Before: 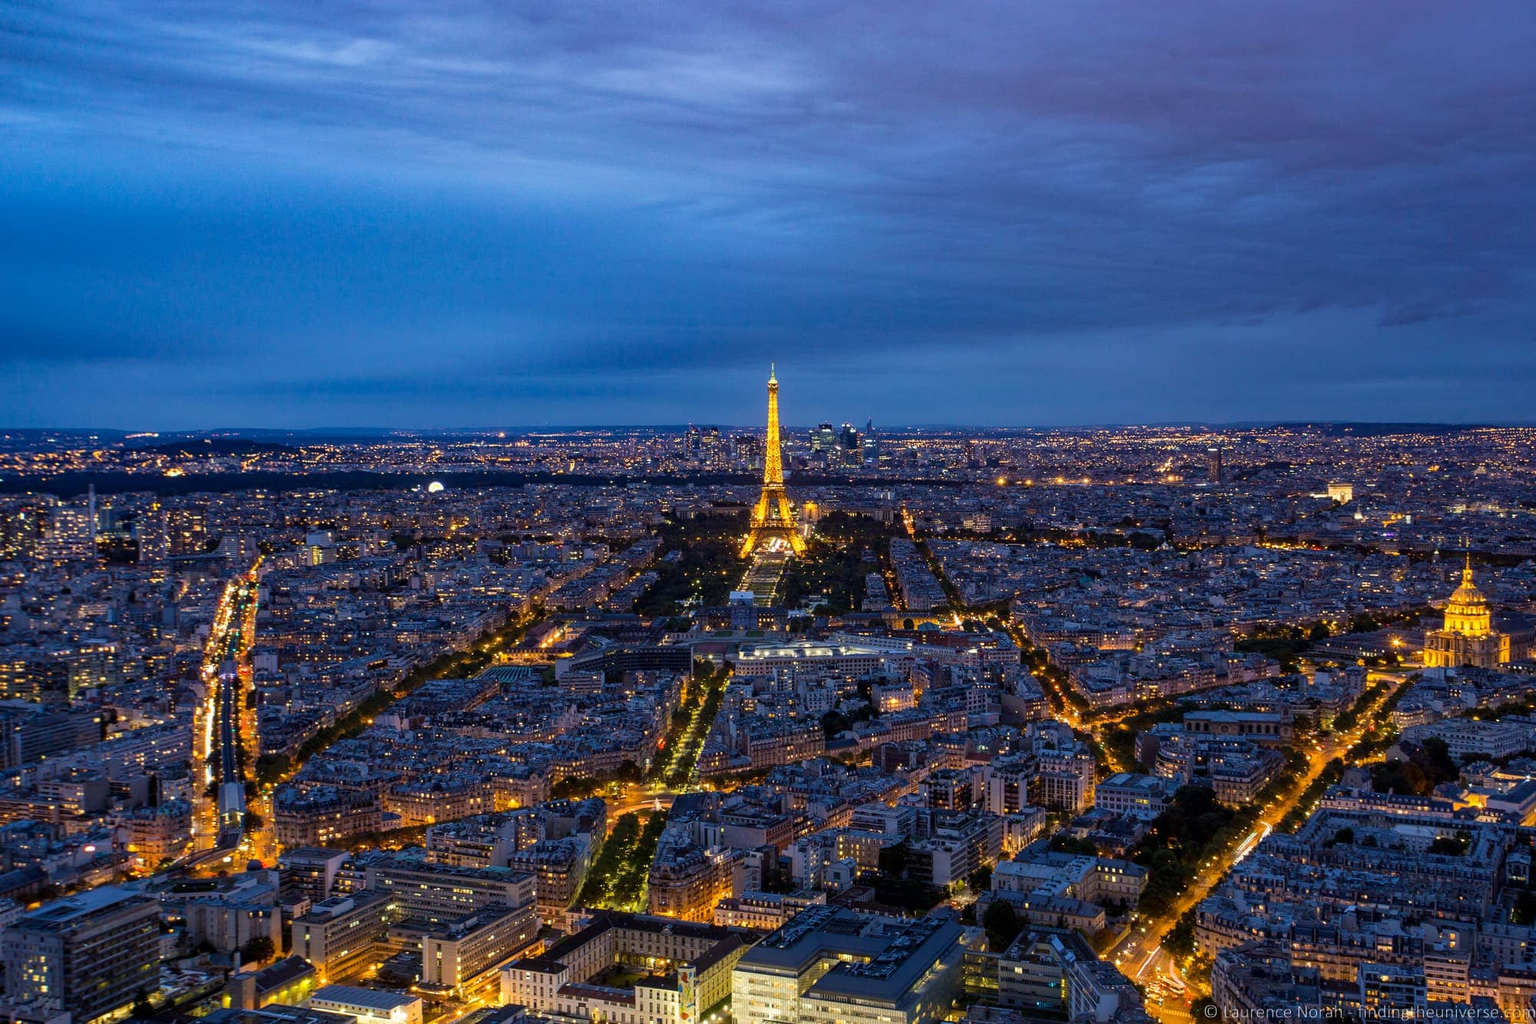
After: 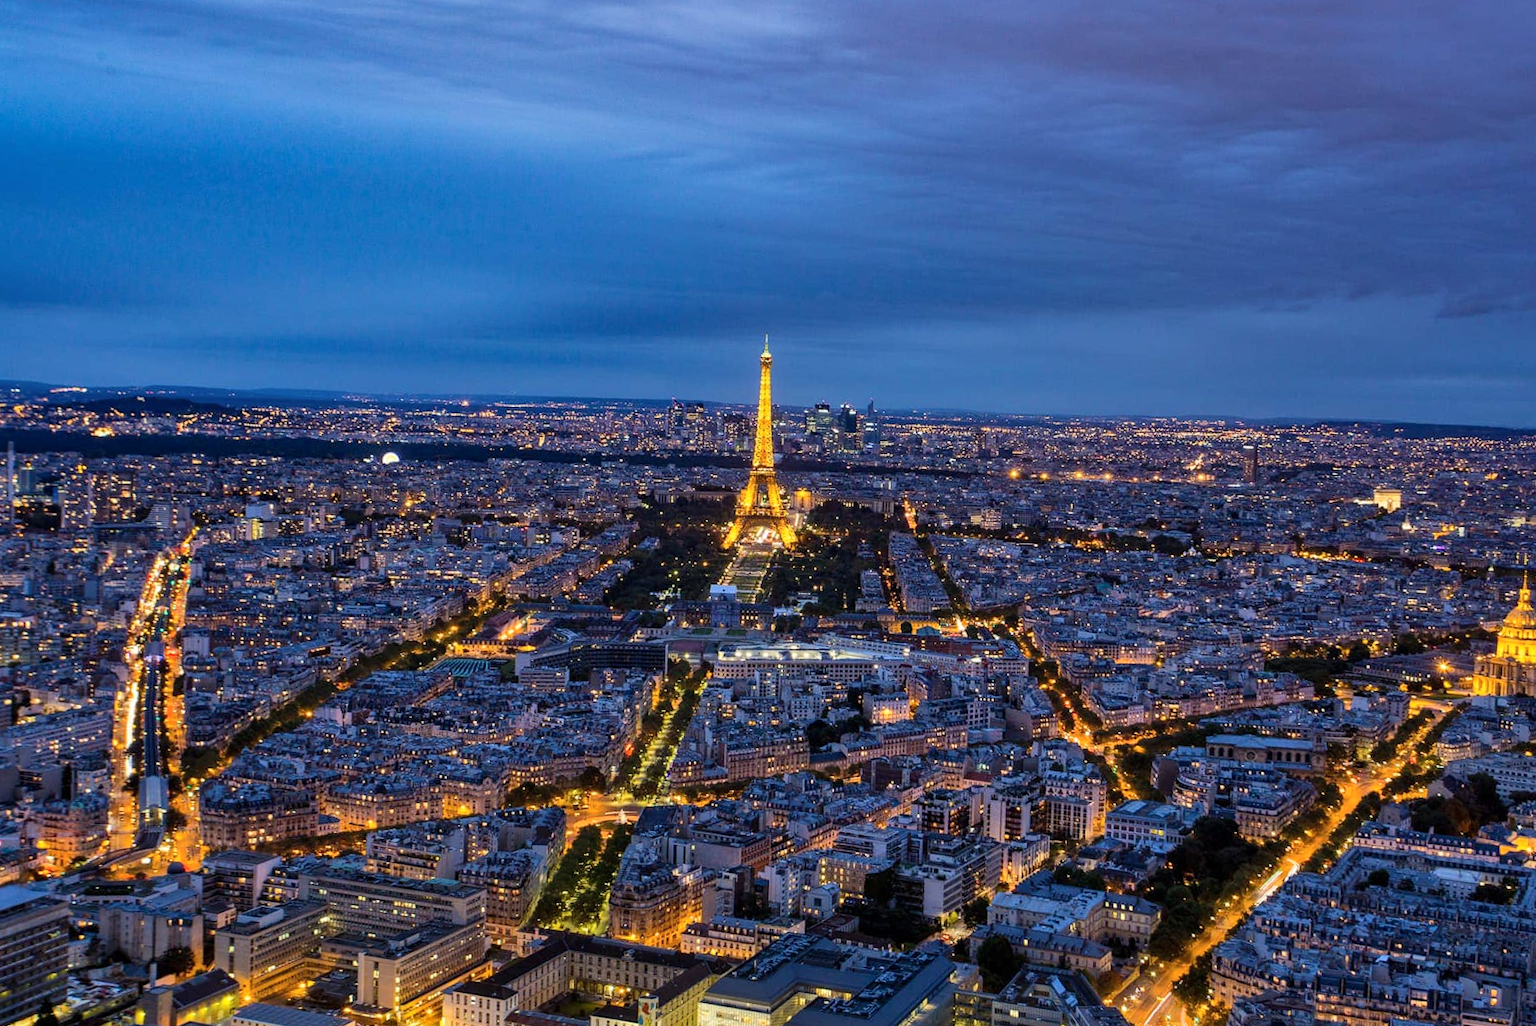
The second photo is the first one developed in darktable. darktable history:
shadows and highlights: low approximation 0.01, soften with gaussian
crop and rotate: angle -2.02°, left 3.125%, top 3.571%, right 1.495%, bottom 0.751%
